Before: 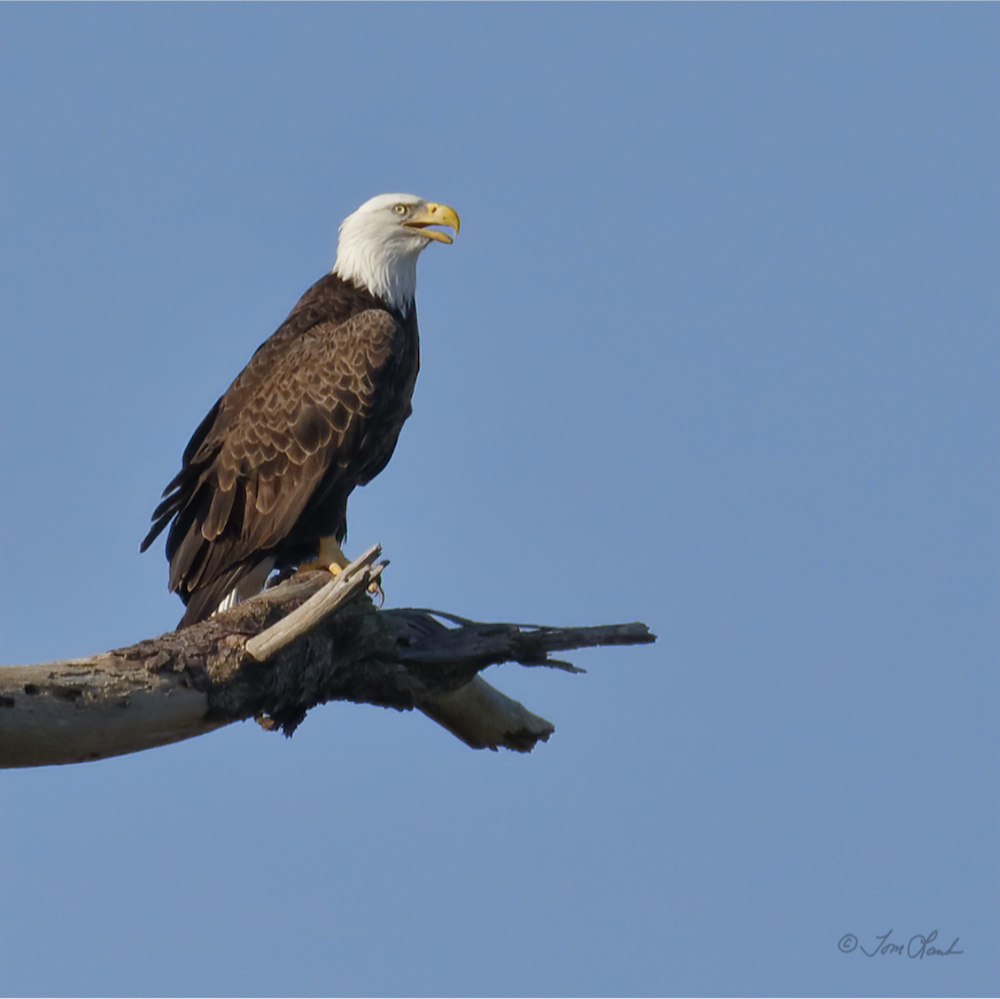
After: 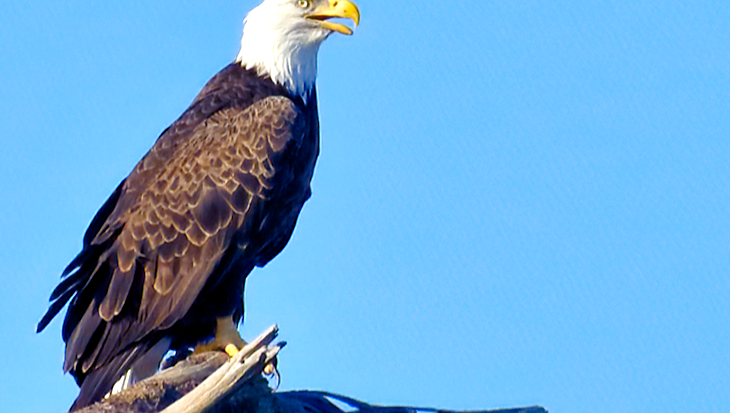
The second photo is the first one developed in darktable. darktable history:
sharpen: radius 1.458, amount 0.398, threshold 1.271
exposure: black level correction 0, exposure 1.2 EV, compensate exposure bias true, compensate highlight preservation false
color balance rgb: shadows lift › luminance -28.76%, shadows lift › chroma 15%, shadows lift › hue 270°, power › chroma 1%, power › hue 255°, highlights gain › luminance 7.14%, highlights gain › chroma 2%, highlights gain › hue 90°, global offset › luminance -0.29%, global offset › hue 260°, perceptual saturation grading › global saturation 20%, perceptual saturation grading › highlights -13.92%, perceptual saturation grading › shadows 50%
crop: left 7.036%, top 18.398%, right 14.379%, bottom 40.043%
white balance: red 0.974, blue 1.044
rotate and perspective: rotation 0.215°, lens shift (vertical) -0.139, crop left 0.069, crop right 0.939, crop top 0.002, crop bottom 0.996
color contrast: green-magenta contrast 0.8, blue-yellow contrast 1.1, unbound 0
